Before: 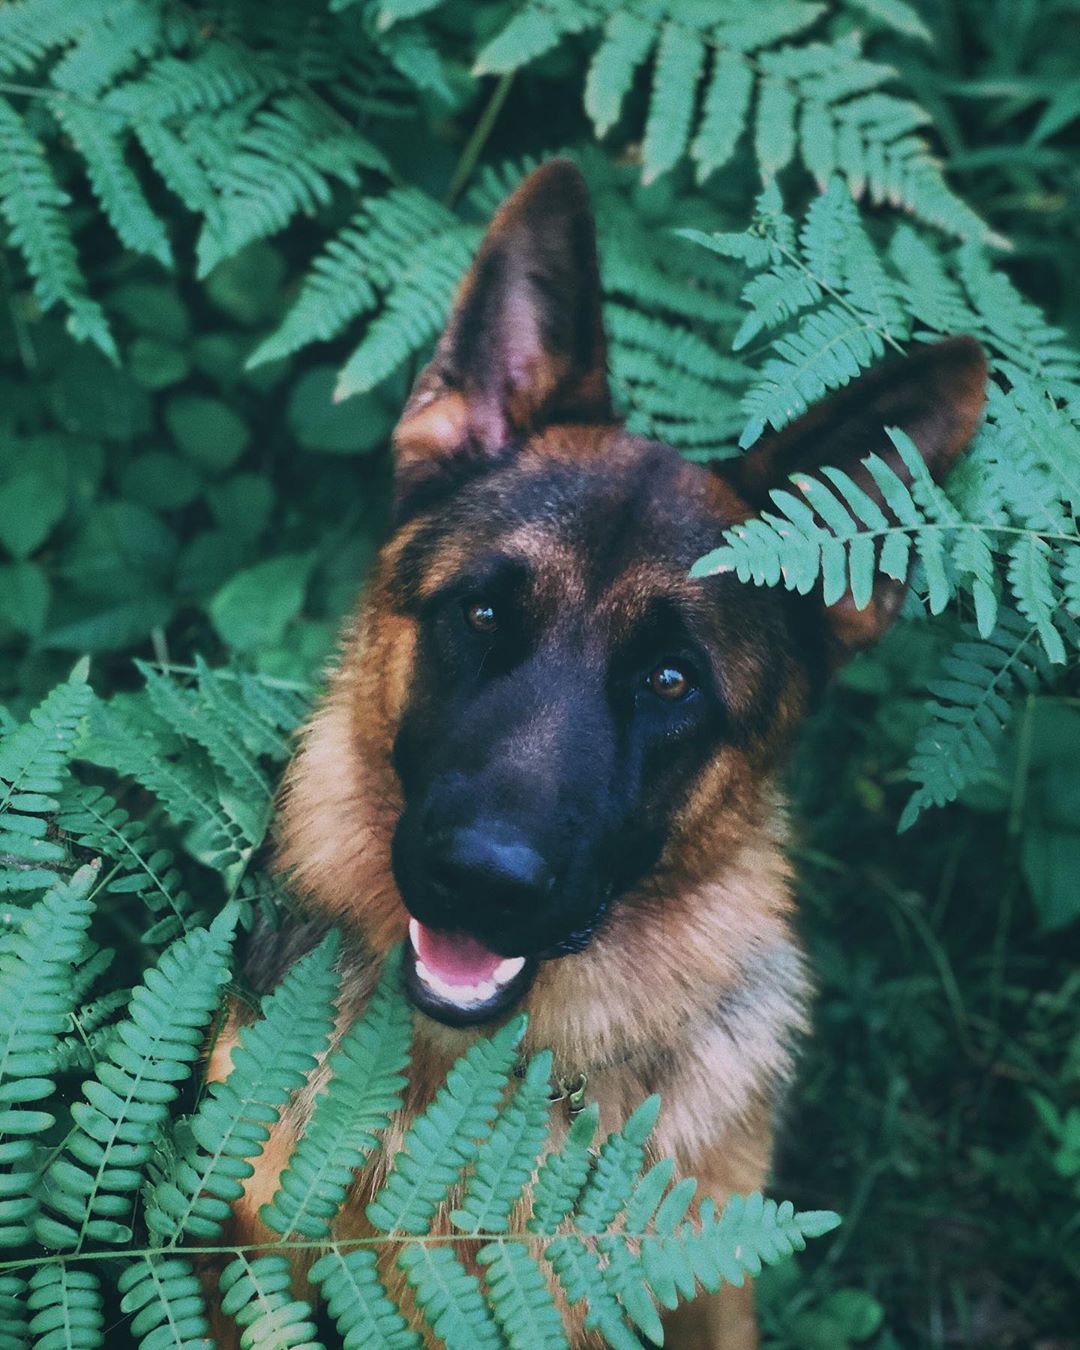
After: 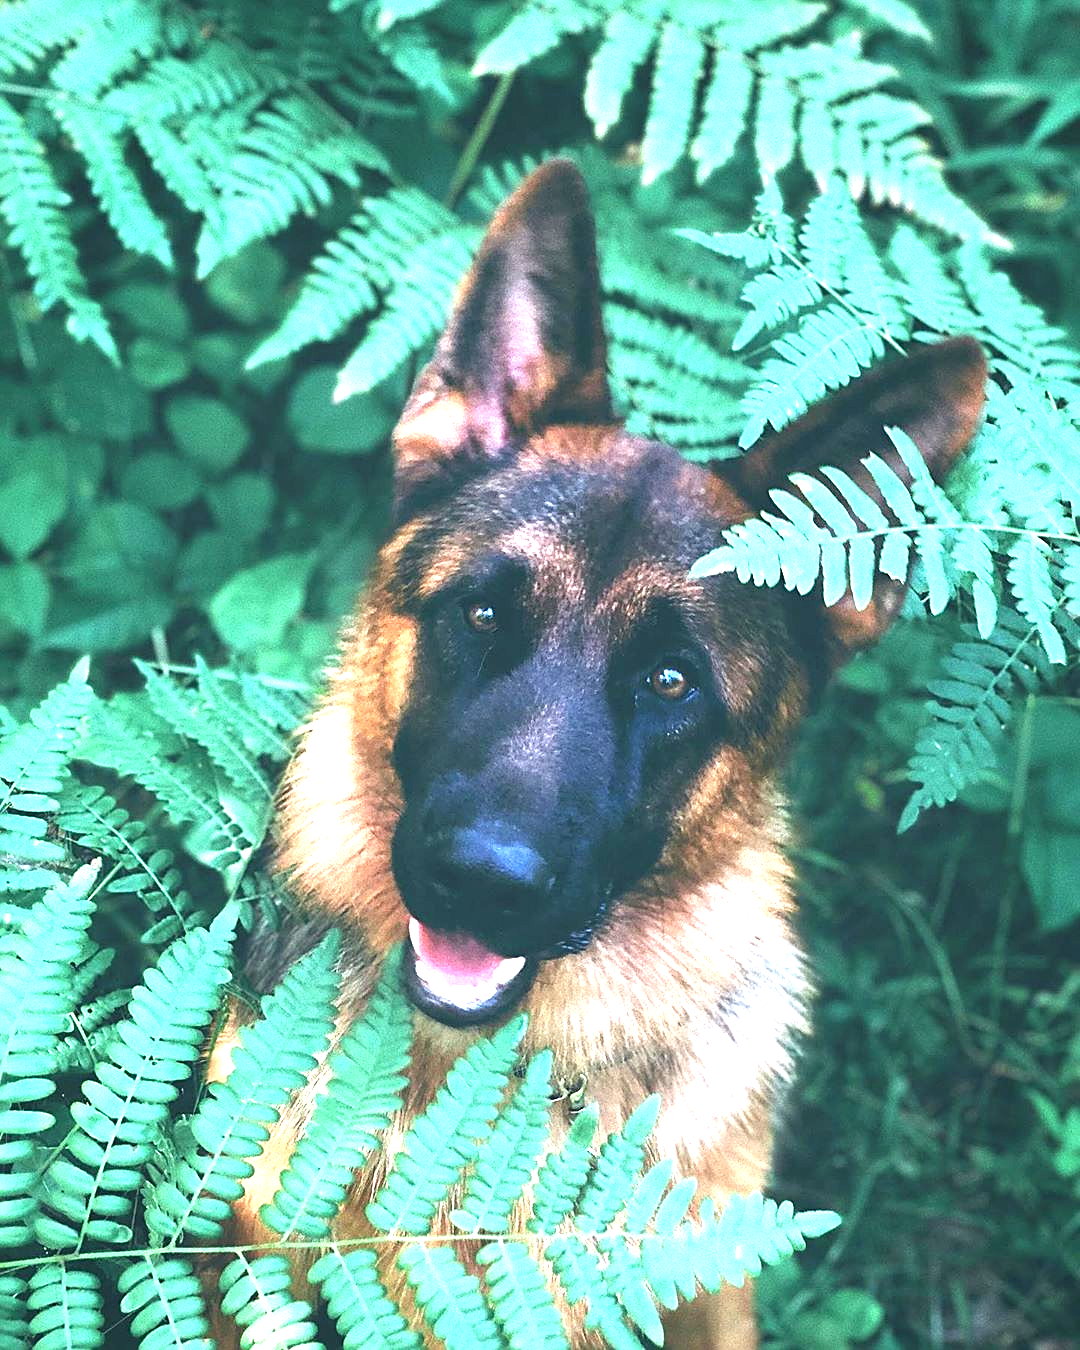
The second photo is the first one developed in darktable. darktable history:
exposure: black level correction 0, exposure 1.738 EV, compensate exposure bias true, compensate highlight preservation false
sharpen: on, module defaults
tone equalizer: on, module defaults
